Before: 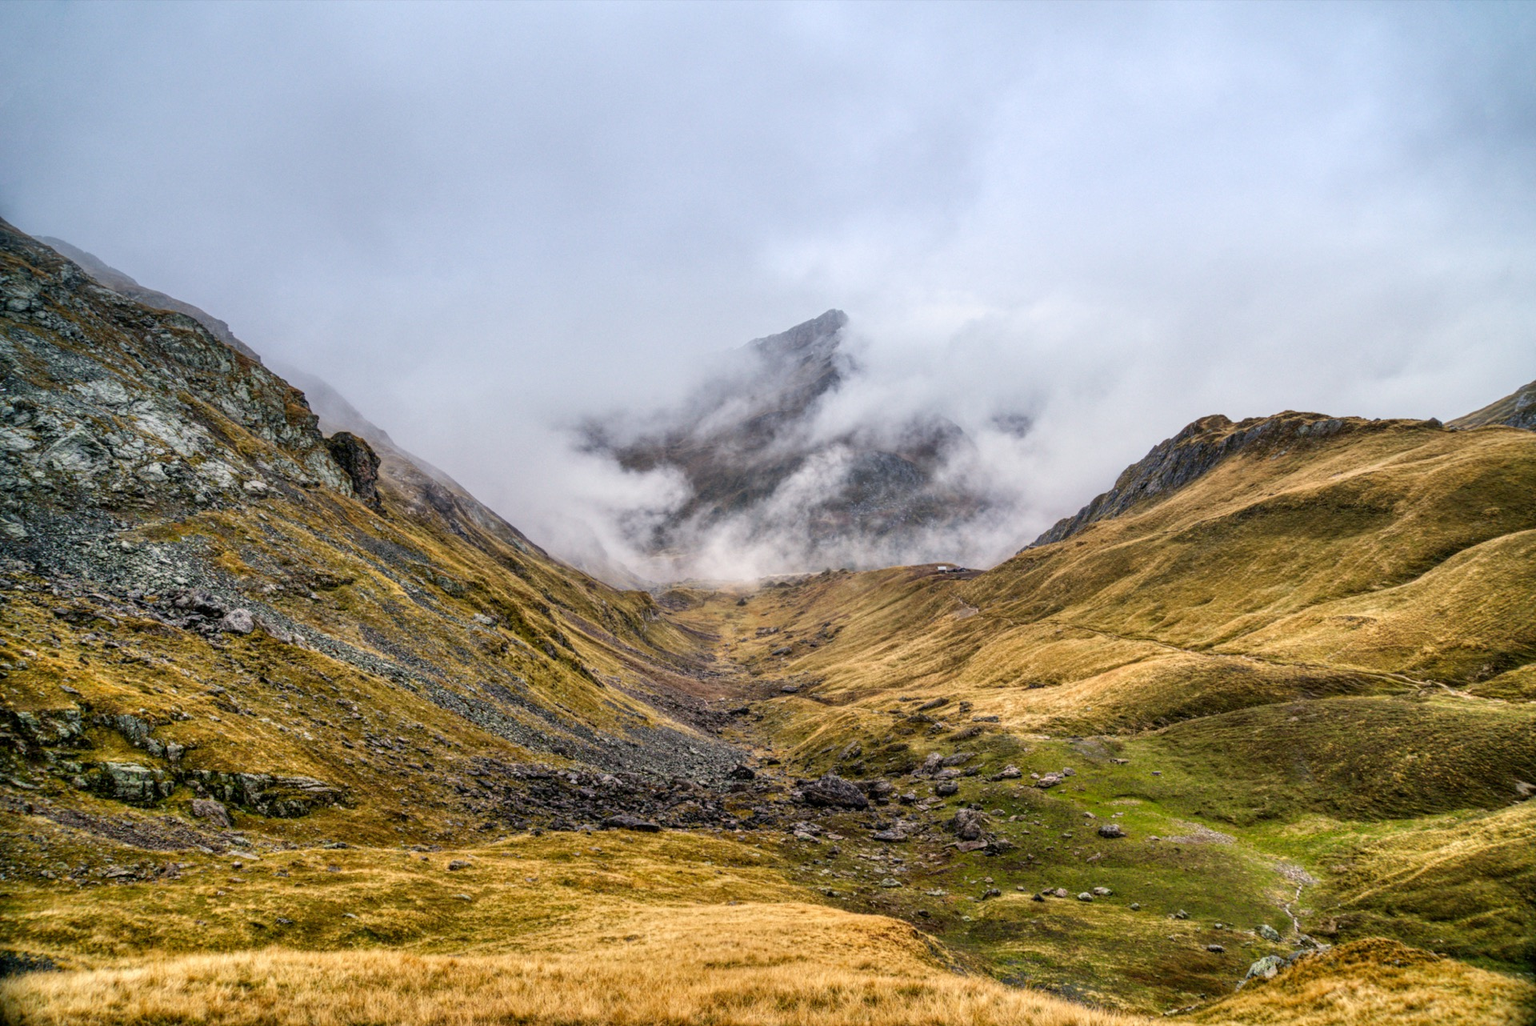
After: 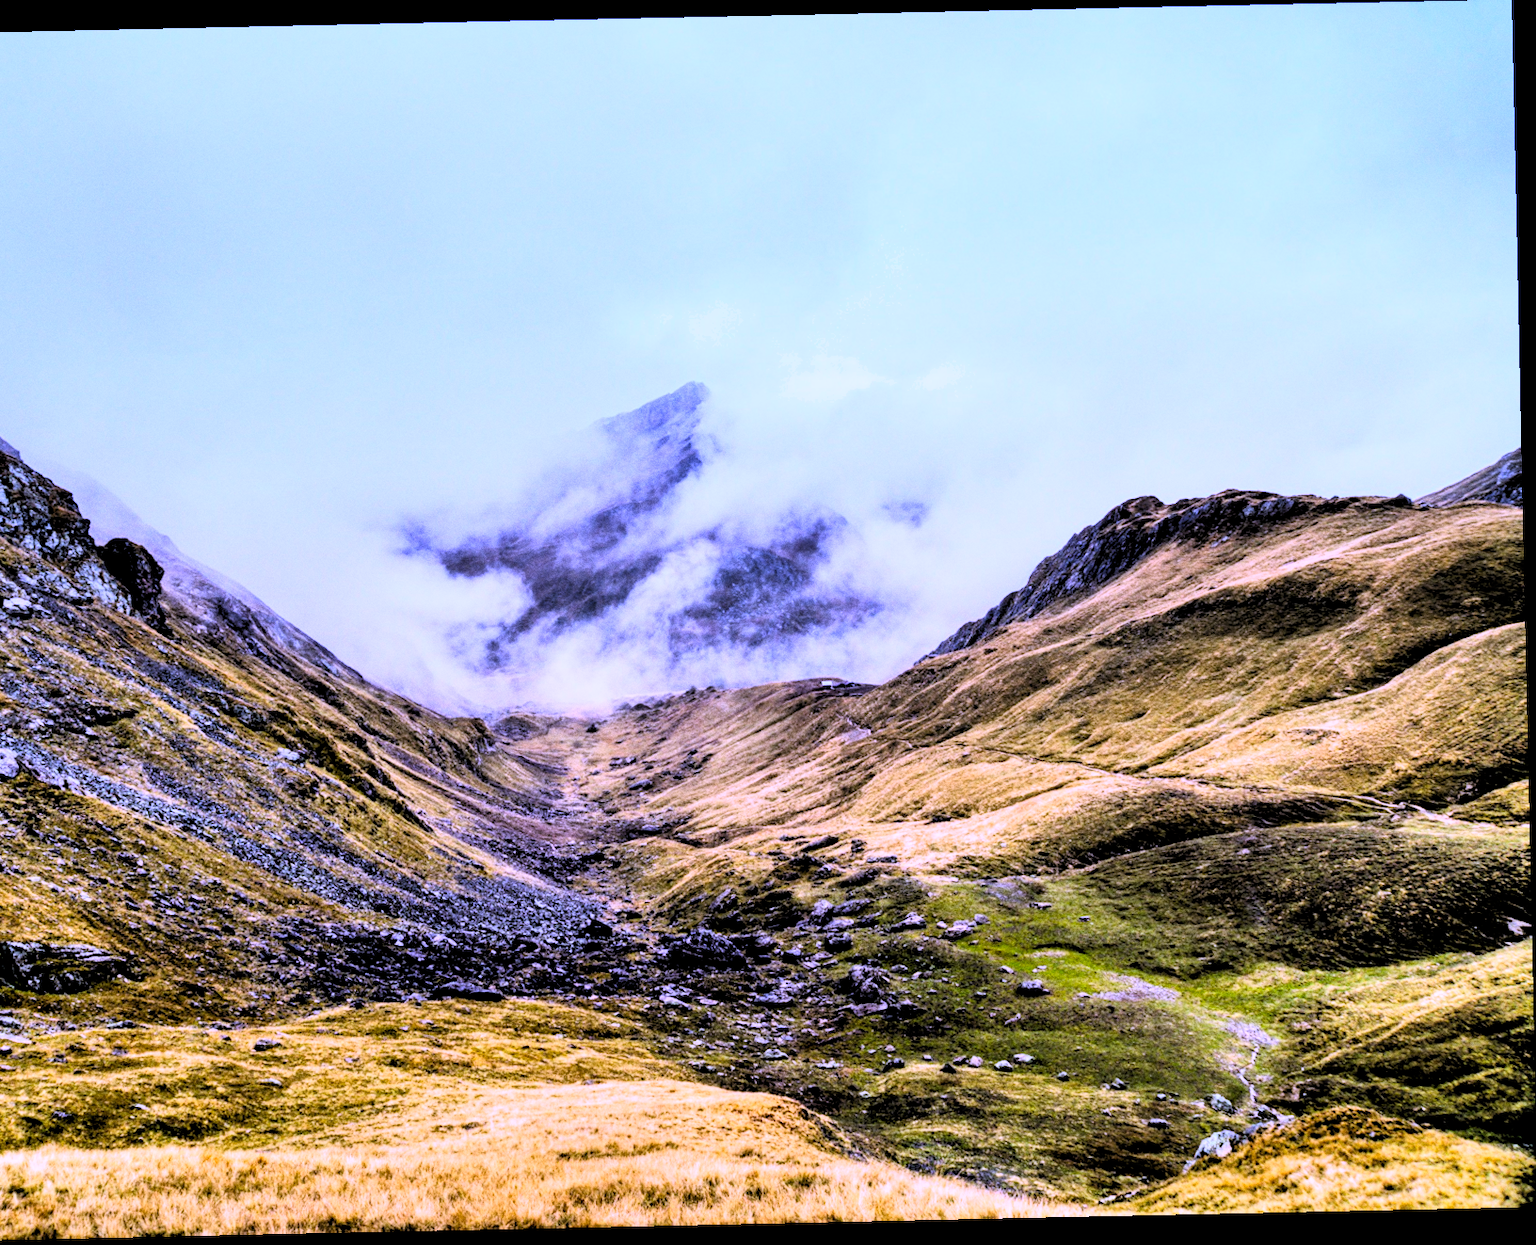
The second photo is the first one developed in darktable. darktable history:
white balance: red 0.98, blue 1.61
contrast brightness saturation: contrast 0.2, brightness 0.16, saturation 0.22
crop: left 16.145%
rotate and perspective: rotation -1.24°, automatic cropping off
tone curve: curves: ch0 [(0, 0) (0.118, 0.034) (0.182, 0.124) (0.265, 0.214) (0.504, 0.508) (0.783, 0.825) (1, 1)], color space Lab, linked channels, preserve colors none
rgb levels: levels [[0.034, 0.472, 0.904], [0, 0.5, 1], [0, 0.5, 1]]
grain: coarseness 0.09 ISO
shadows and highlights: shadows 52.34, highlights -28.23, soften with gaussian
